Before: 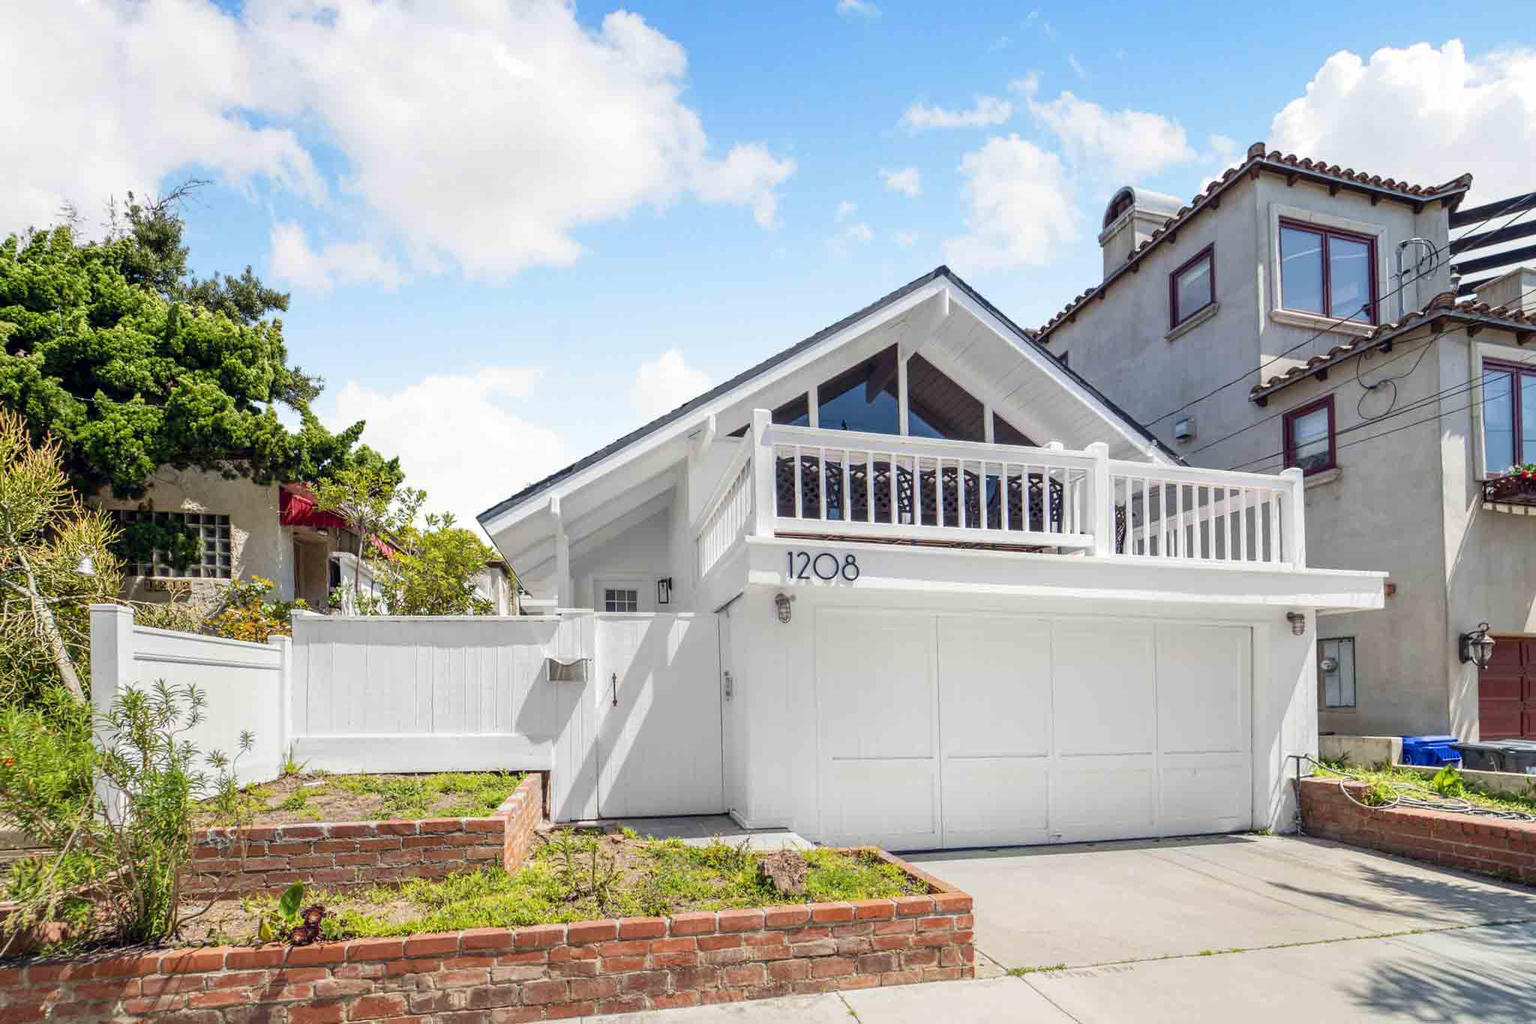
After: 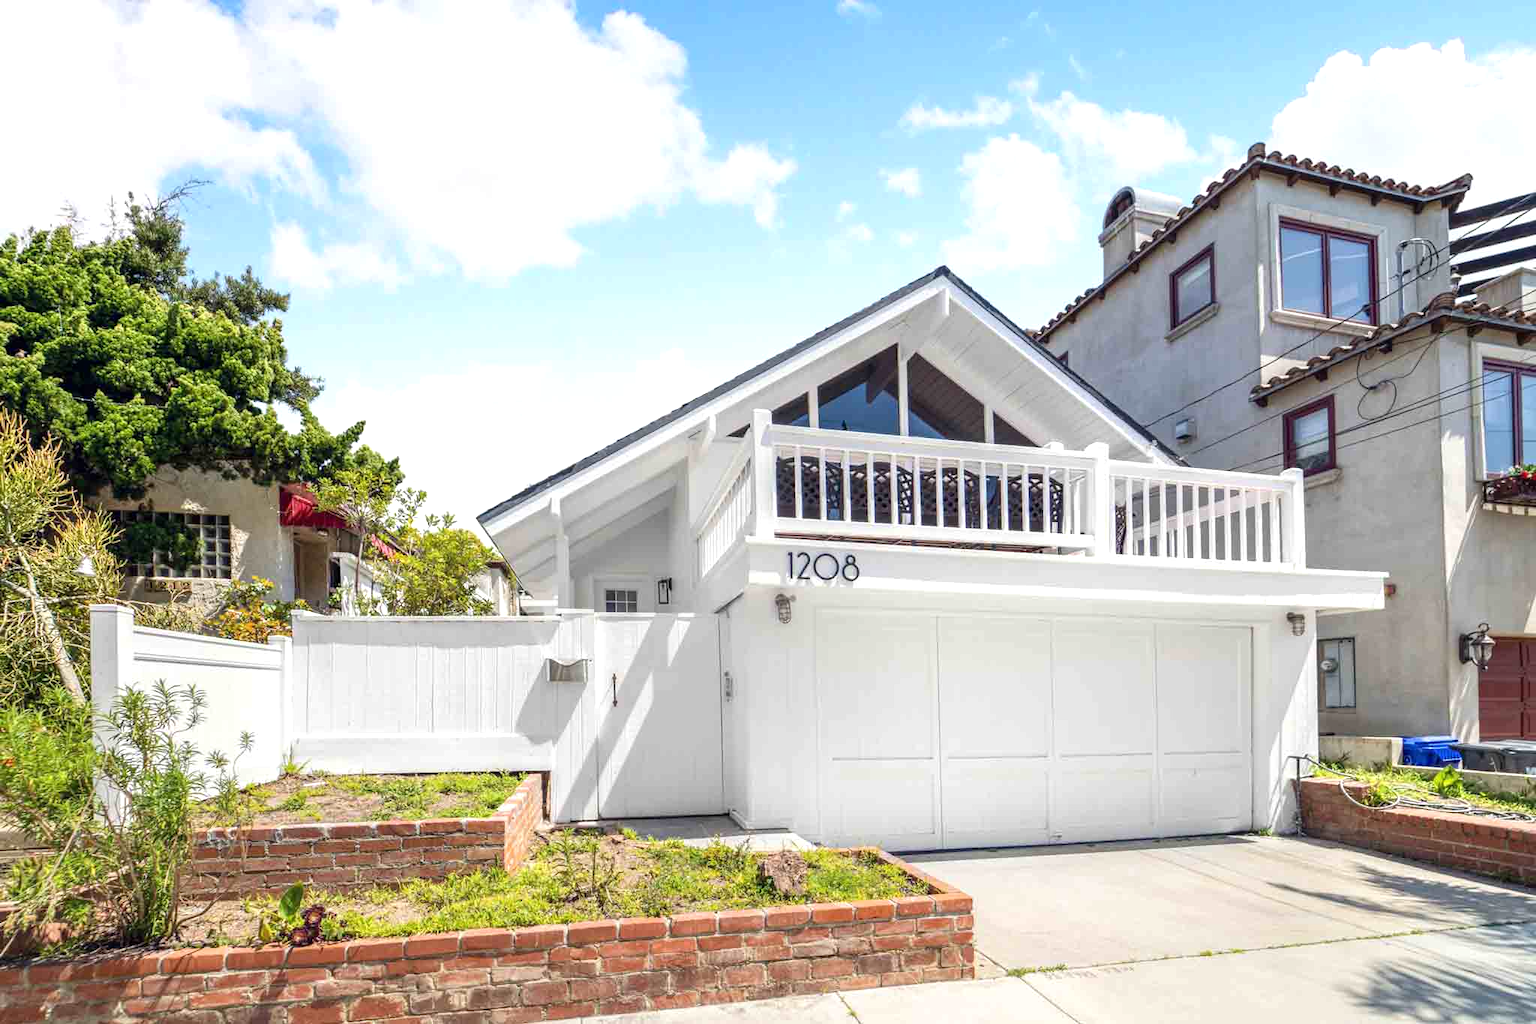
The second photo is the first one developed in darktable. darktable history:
exposure: exposure 0.367 EV, compensate highlight preservation false
contrast equalizer: y [[0.5 ×6], [0.5 ×6], [0.5, 0.5, 0.501, 0.545, 0.707, 0.863], [0 ×6], [0 ×6]]
